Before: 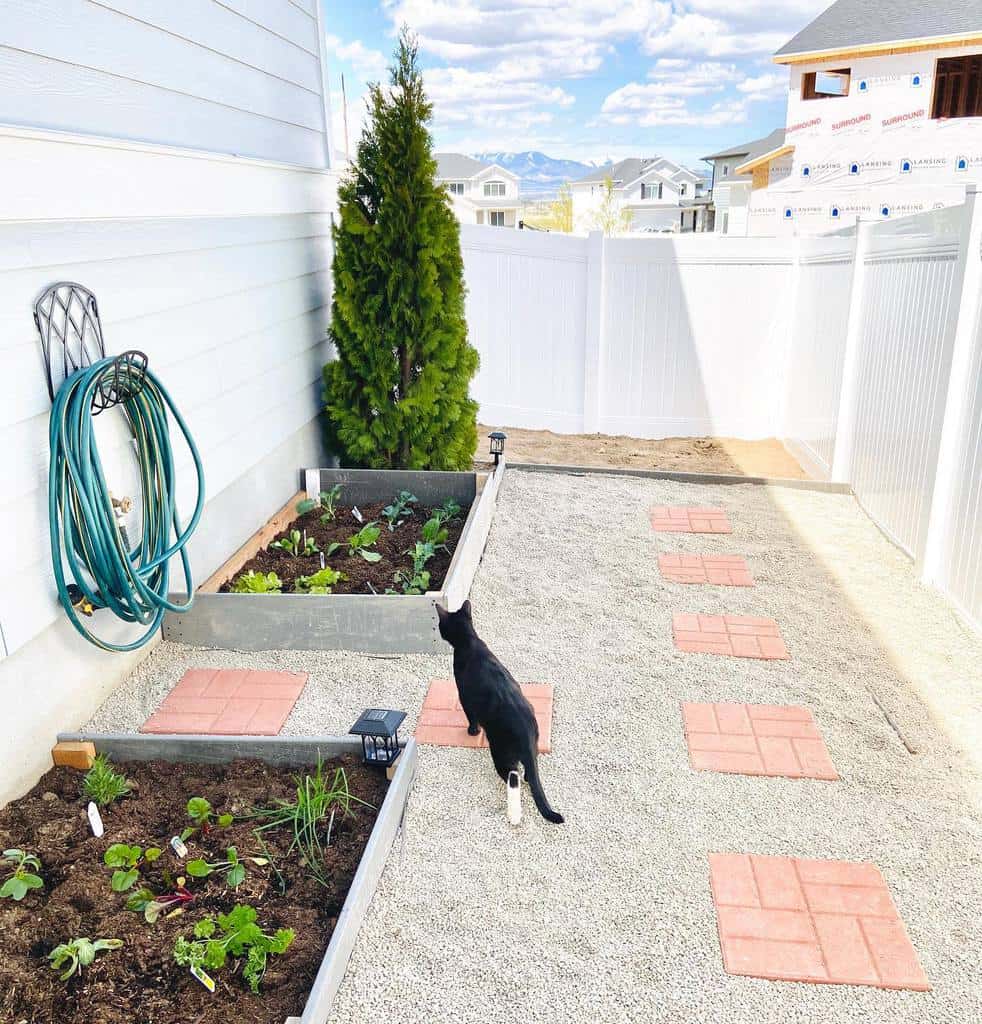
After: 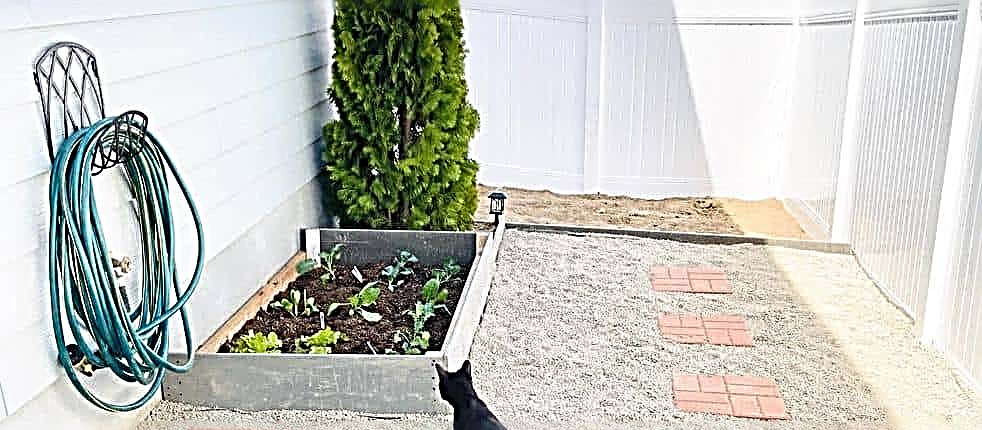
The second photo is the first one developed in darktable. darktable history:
sharpen: radius 3.203, amount 1.718
crop and rotate: top 23.491%, bottom 34.466%
